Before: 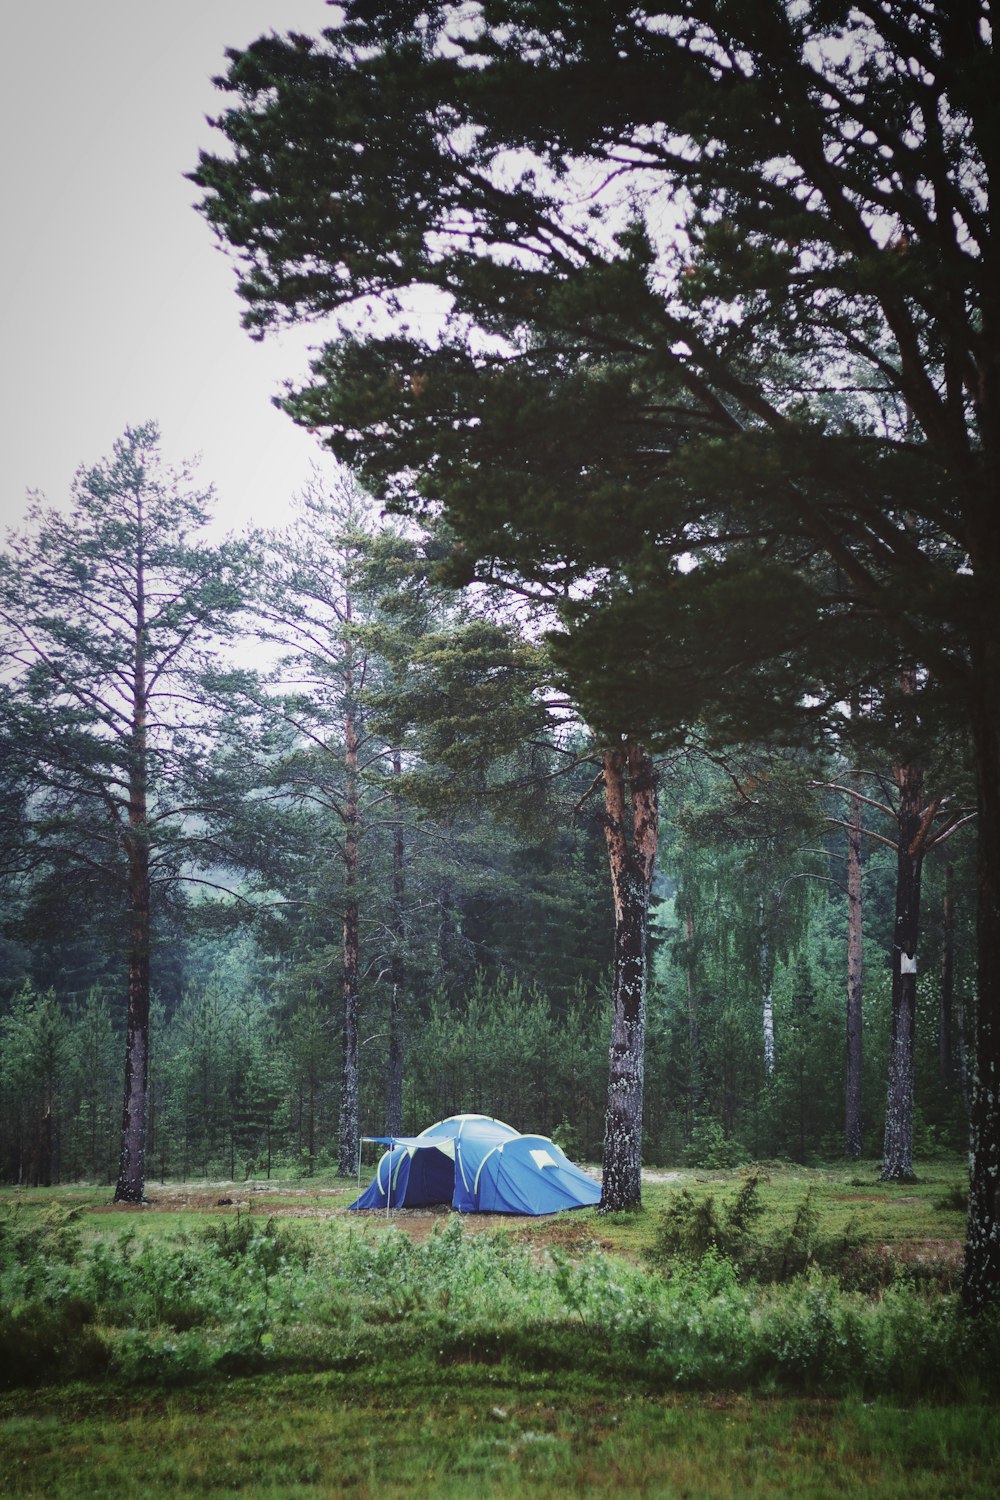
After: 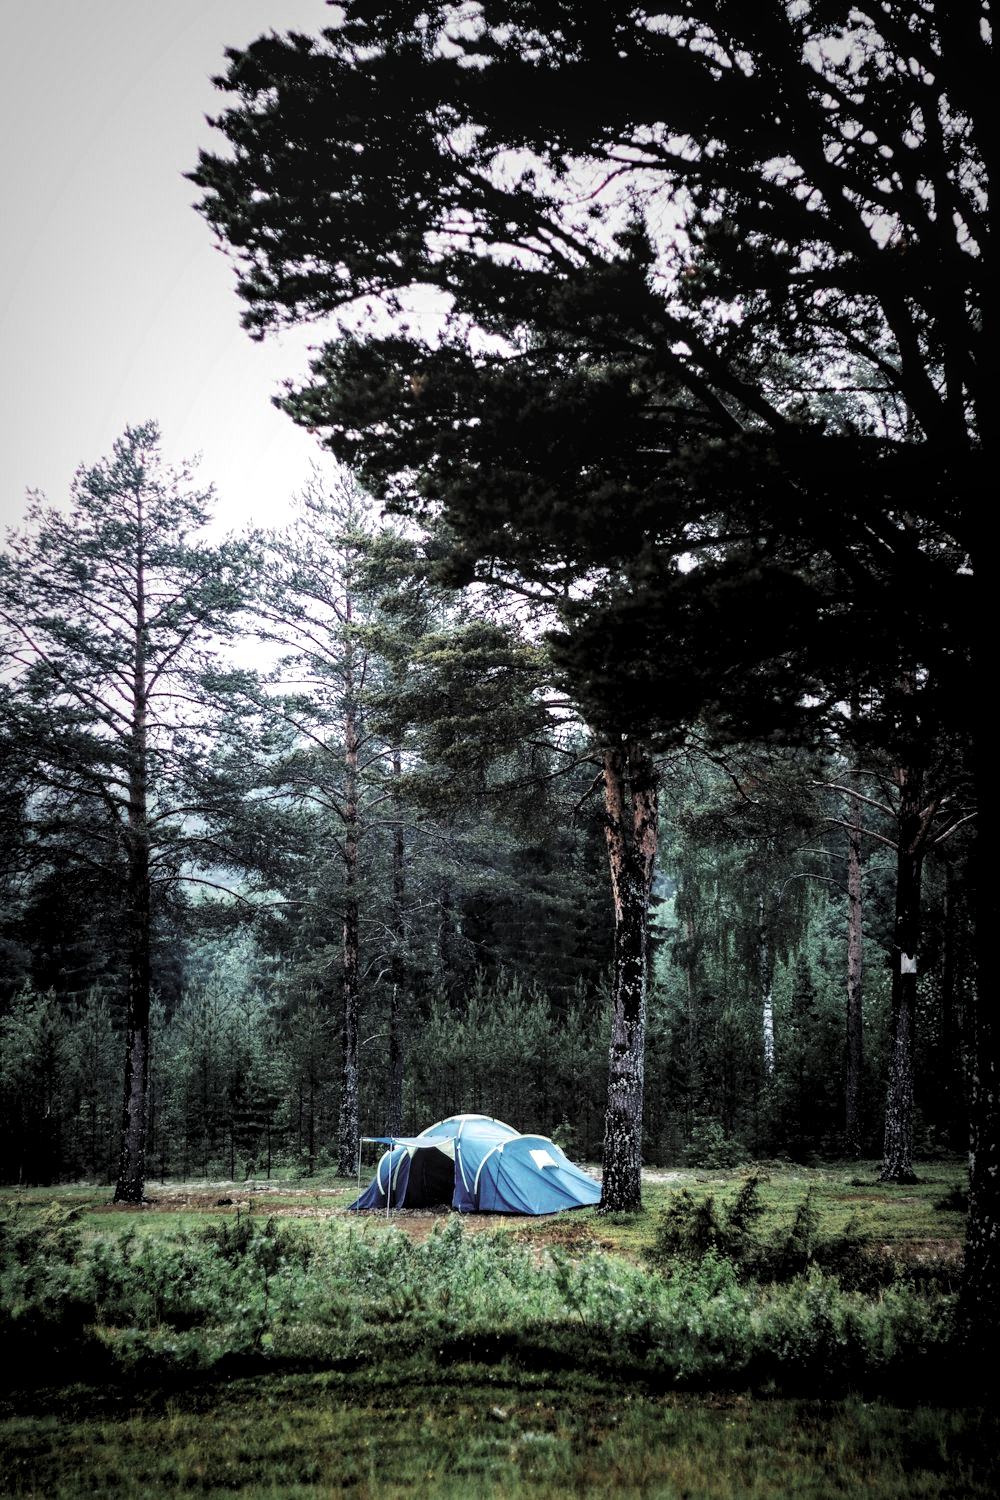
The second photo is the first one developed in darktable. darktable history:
local contrast: on, module defaults
levels: levels [0.182, 0.542, 0.902]
color zones: curves: ch0 [(0.018, 0.548) (0.197, 0.654) (0.425, 0.447) (0.605, 0.658) (0.732, 0.579)]; ch1 [(0.105, 0.531) (0.224, 0.531) (0.386, 0.39) (0.618, 0.456) (0.732, 0.456) (0.956, 0.421)]; ch2 [(0.039, 0.583) (0.215, 0.465) (0.399, 0.544) (0.465, 0.548) (0.614, 0.447) (0.724, 0.43) (0.882, 0.623) (0.956, 0.632)]
